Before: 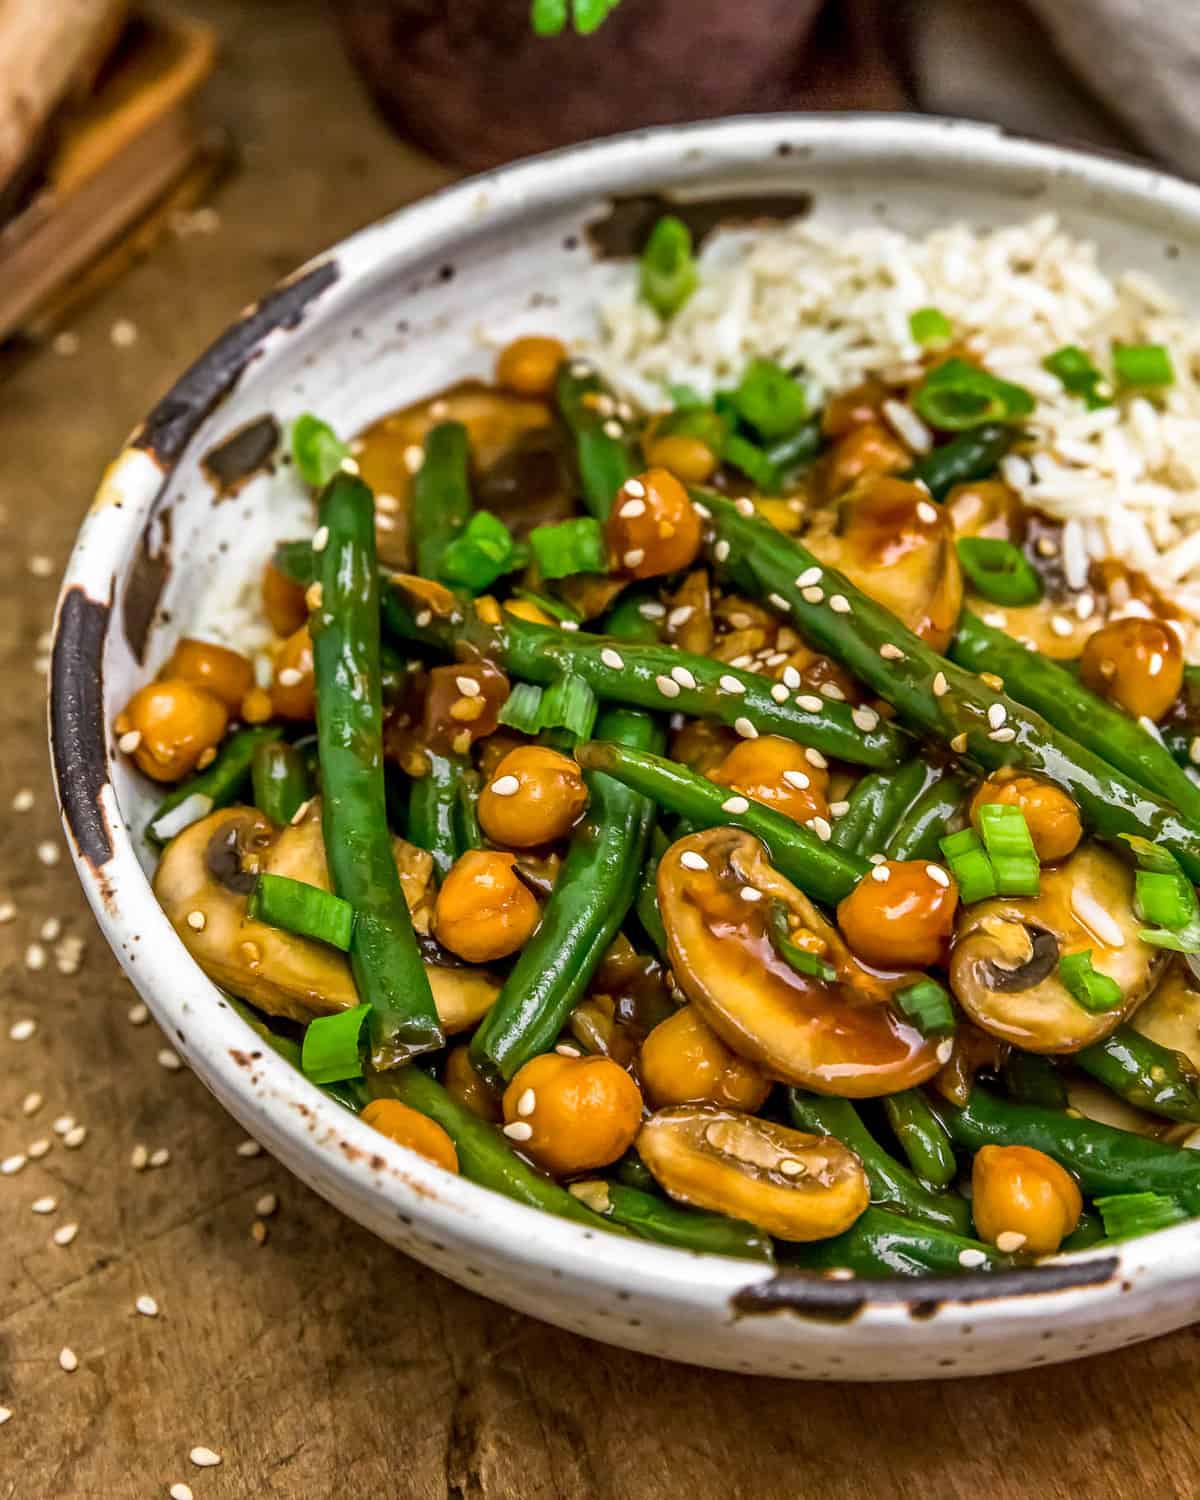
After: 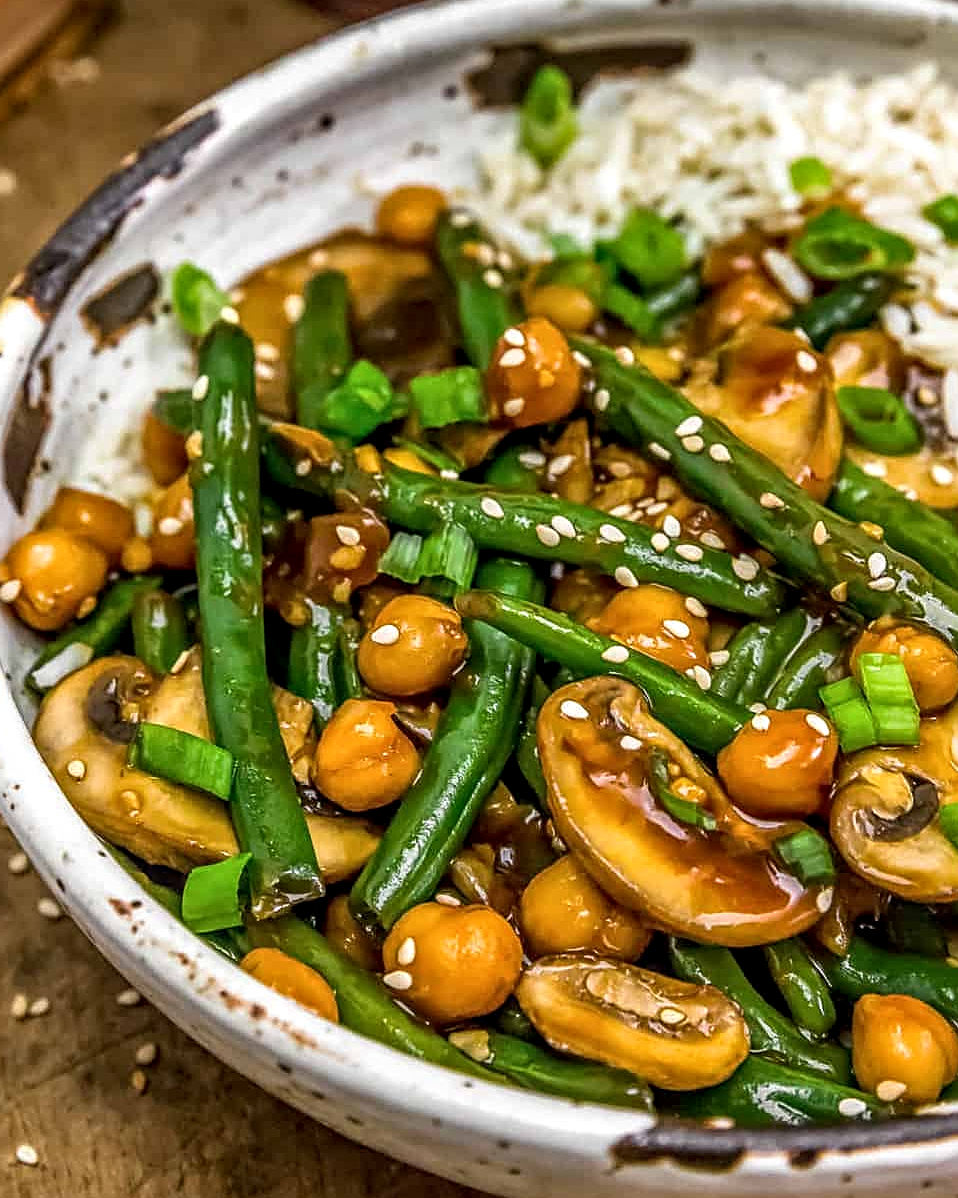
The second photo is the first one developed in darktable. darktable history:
sharpen: on, module defaults
local contrast: on, module defaults
crop and rotate: left 10.071%, top 10.071%, right 10.02%, bottom 10.02%
